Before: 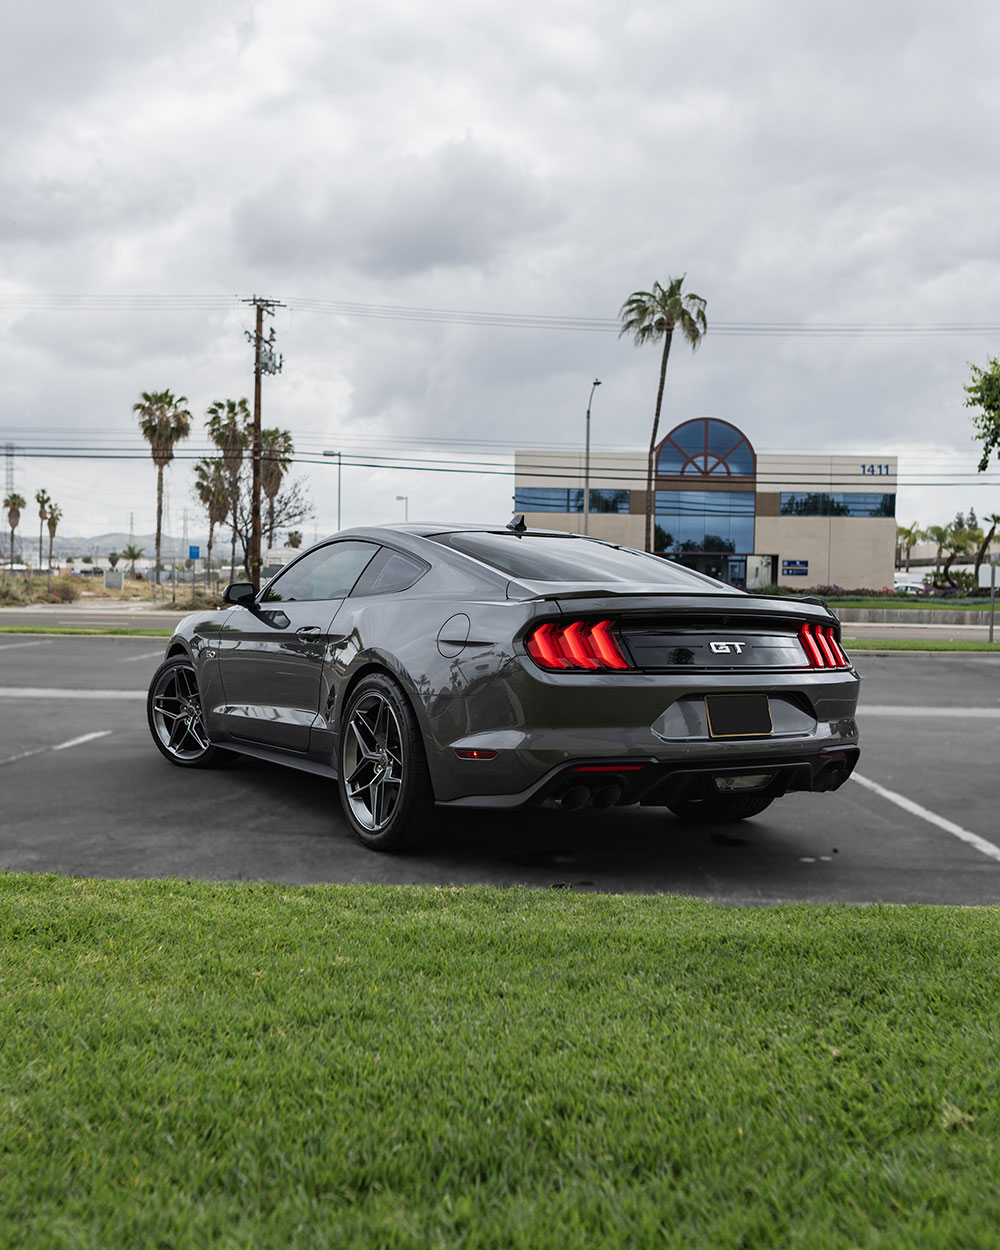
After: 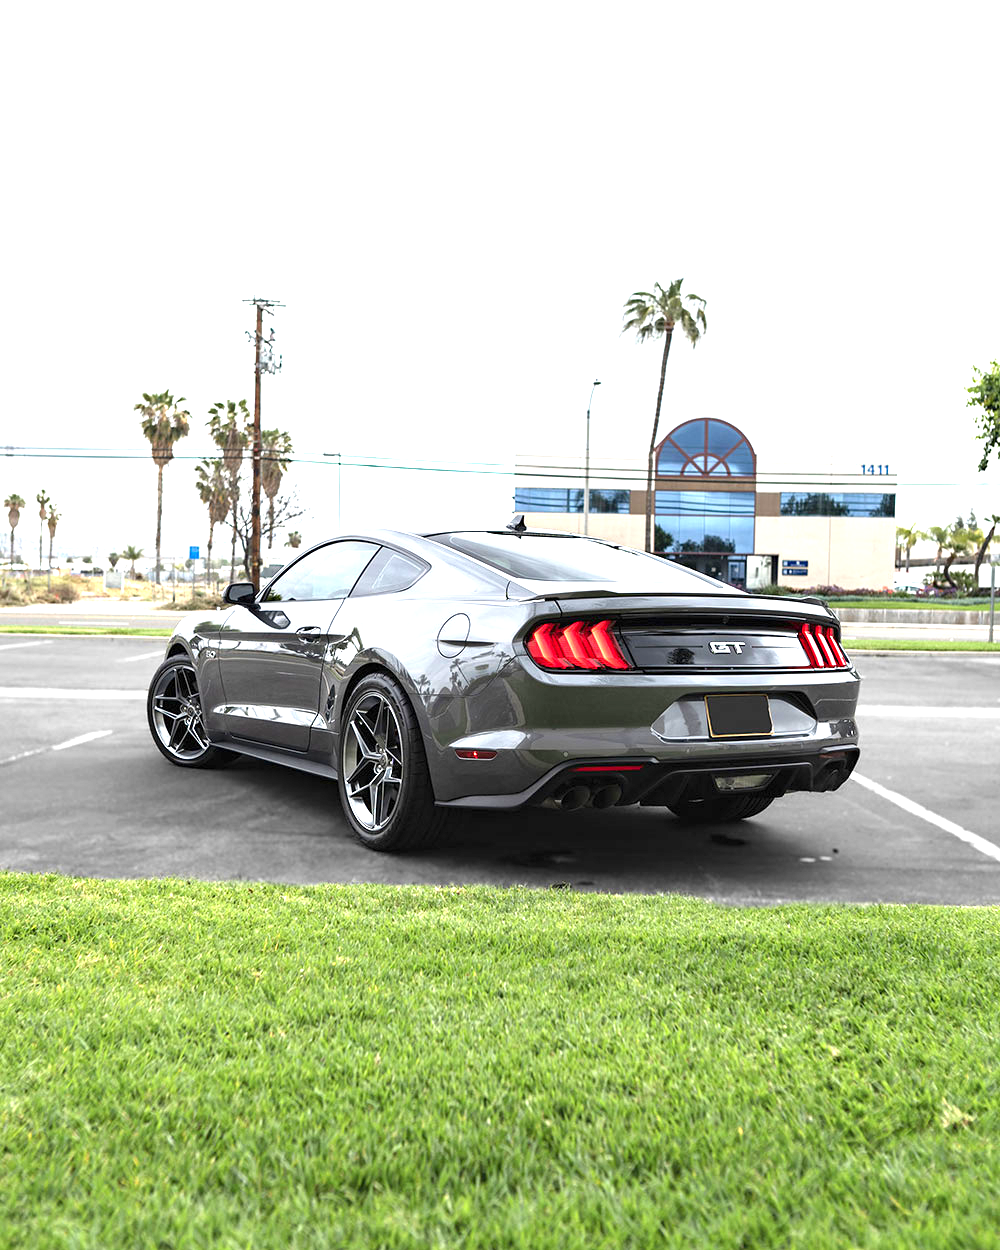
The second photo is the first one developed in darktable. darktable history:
exposure: black level correction 0.001, exposure 1.725 EV, compensate exposure bias true, compensate highlight preservation false
